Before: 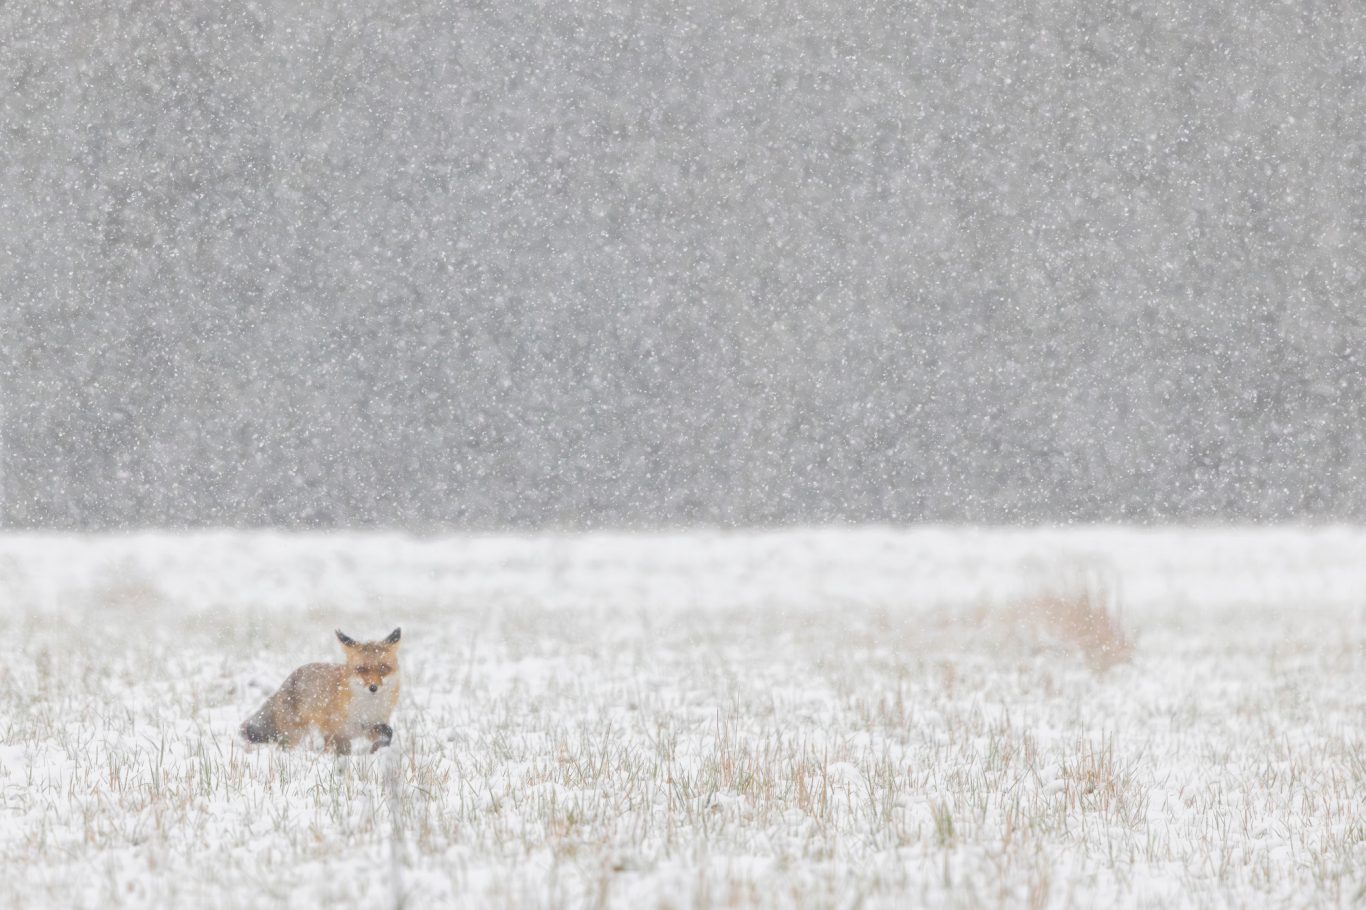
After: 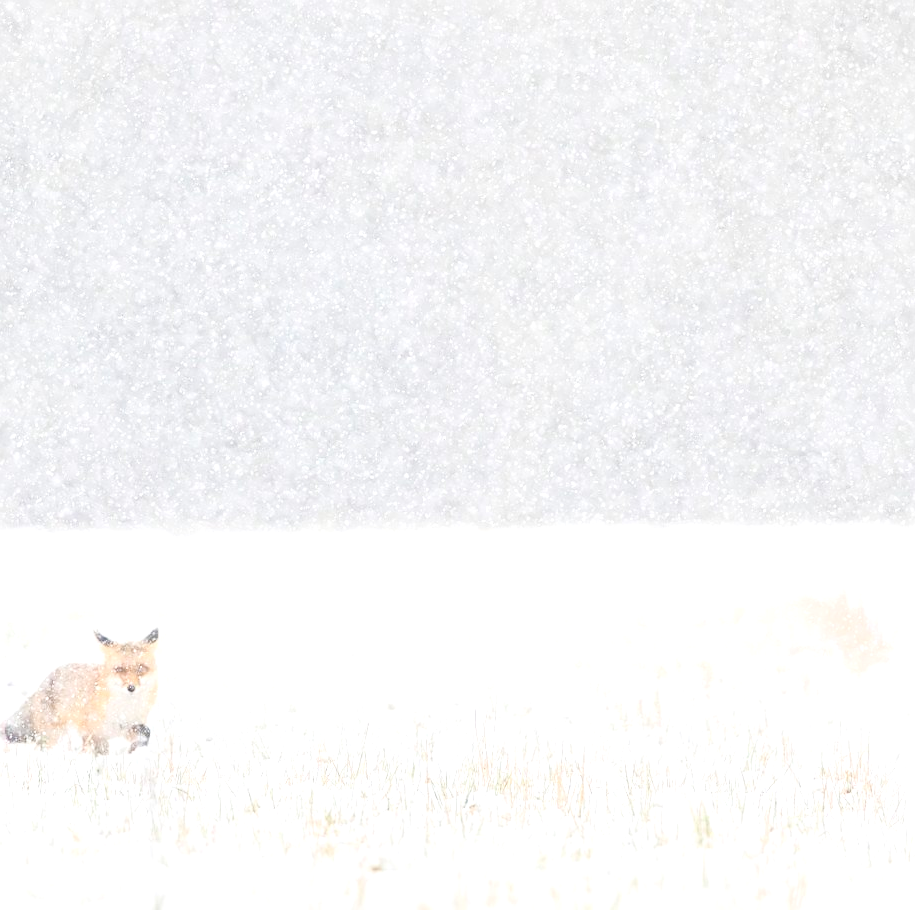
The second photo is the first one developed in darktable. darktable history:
sharpen: on, module defaults
crop and rotate: left 17.734%, right 15.275%
exposure: black level correction 0.011, exposure 1.077 EV, compensate highlight preservation false
color balance rgb: perceptual saturation grading › global saturation 20%, perceptual saturation grading › highlights -49.173%, perceptual saturation grading › shadows 24.855%, contrast -9.393%
tone curve: curves: ch0 [(0, 0) (0.003, 0.203) (0.011, 0.203) (0.025, 0.21) (0.044, 0.22) (0.069, 0.231) (0.1, 0.243) (0.136, 0.255) (0.177, 0.277) (0.224, 0.305) (0.277, 0.346) (0.335, 0.412) (0.399, 0.492) (0.468, 0.571) (0.543, 0.658) (0.623, 0.75) (0.709, 0.837) (0.801, 0.905) (0.898, 0.955) (1, 1)], color space Lab, independent channels, preserve colors none
